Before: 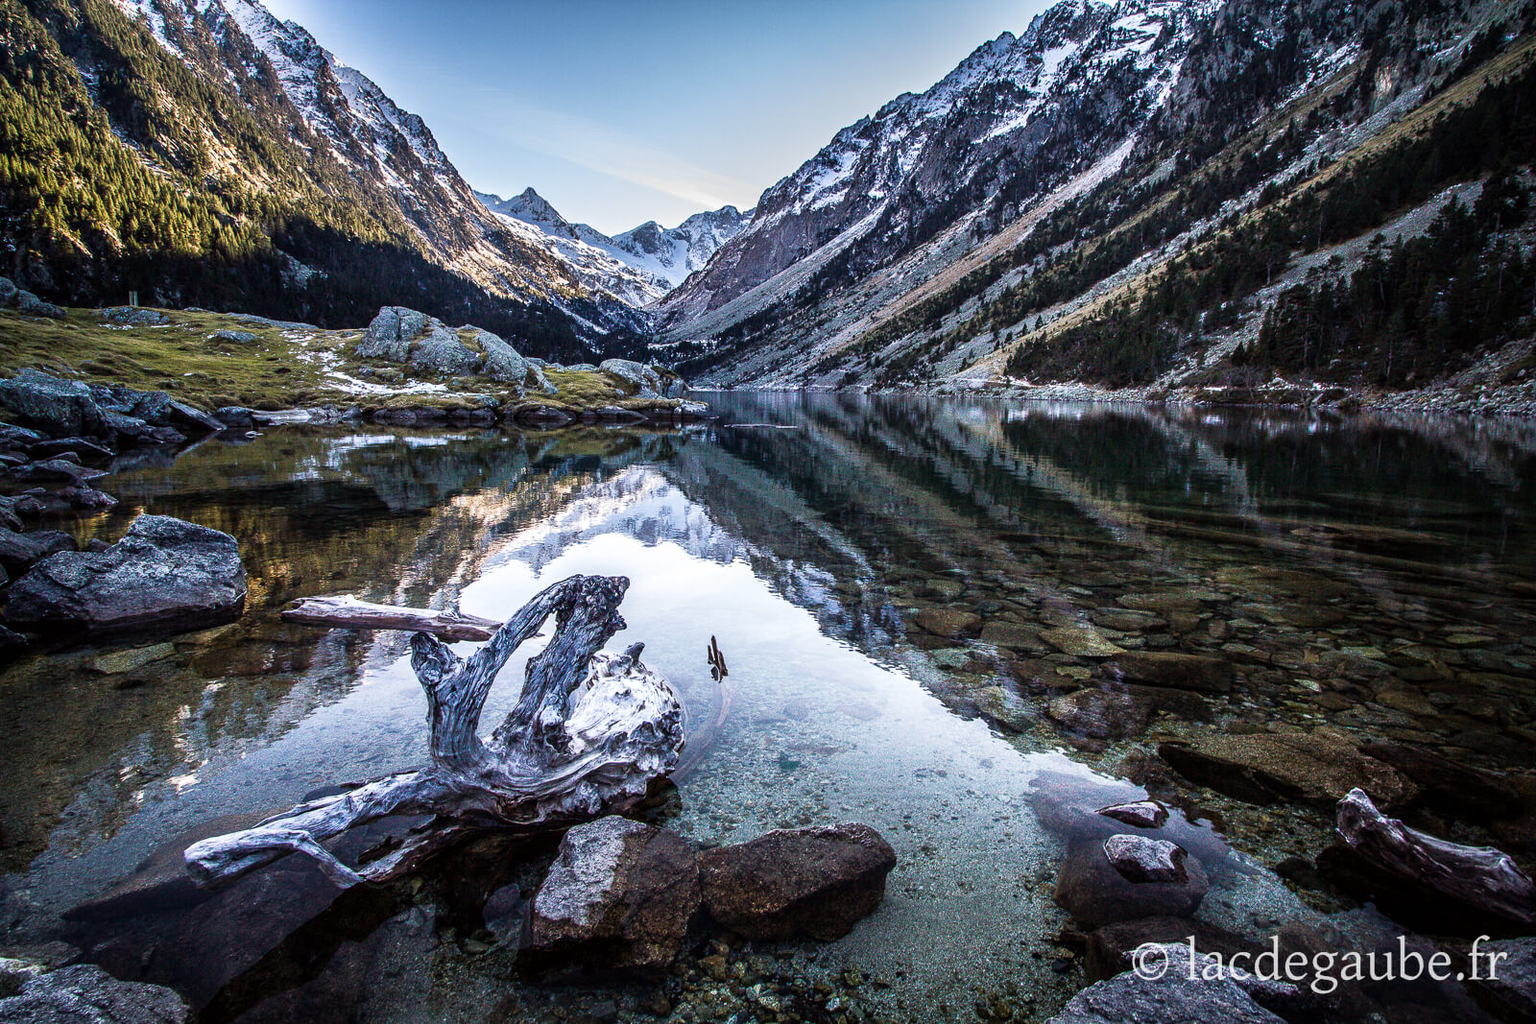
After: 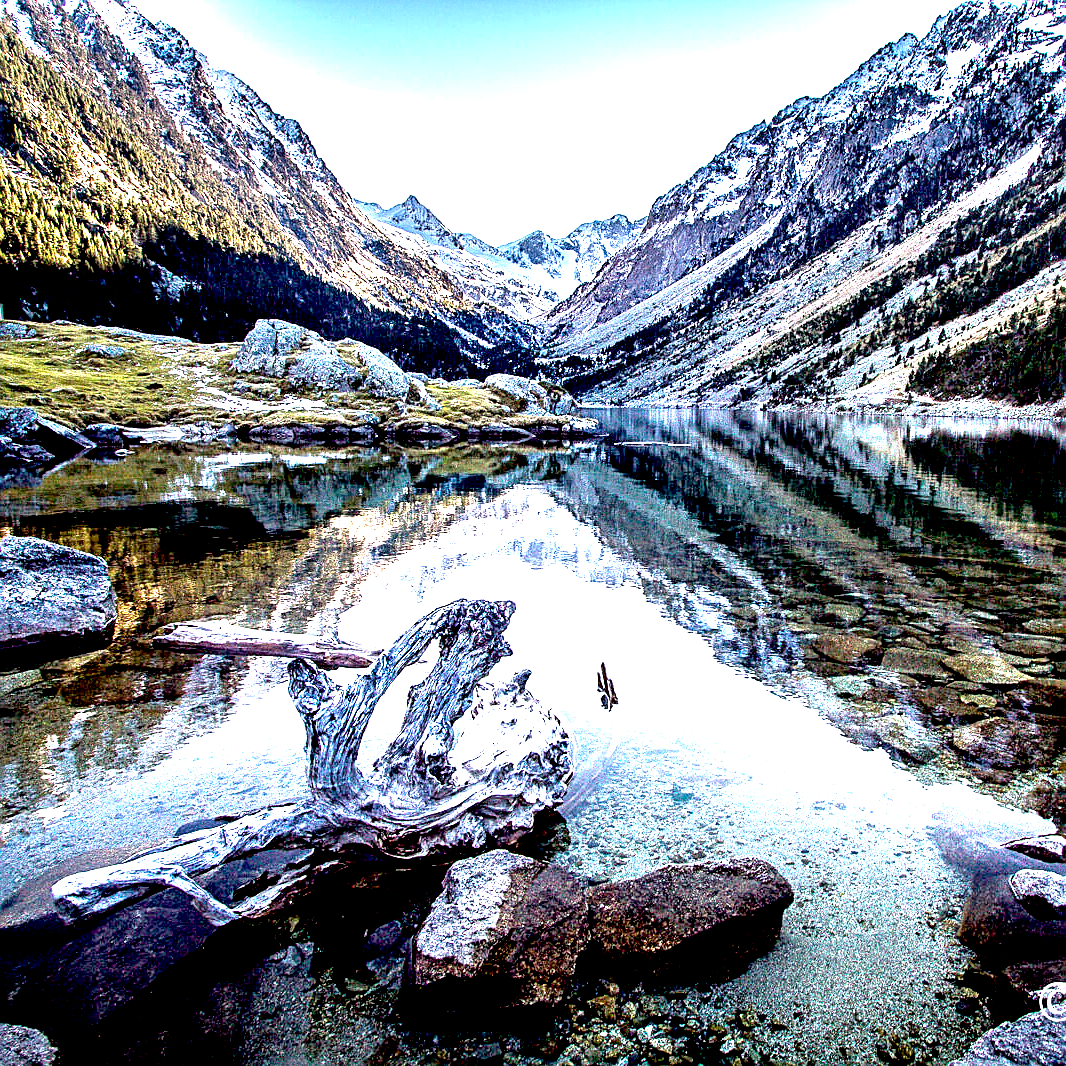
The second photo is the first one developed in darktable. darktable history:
crop and rotate: left 8.786%, right 24.548%
exposure: black level correction 0.016, exposure 1.774 EV, compensate highlight preservation false
sharpen: on, module defaults
grain: coarseness 0.09 ISO
